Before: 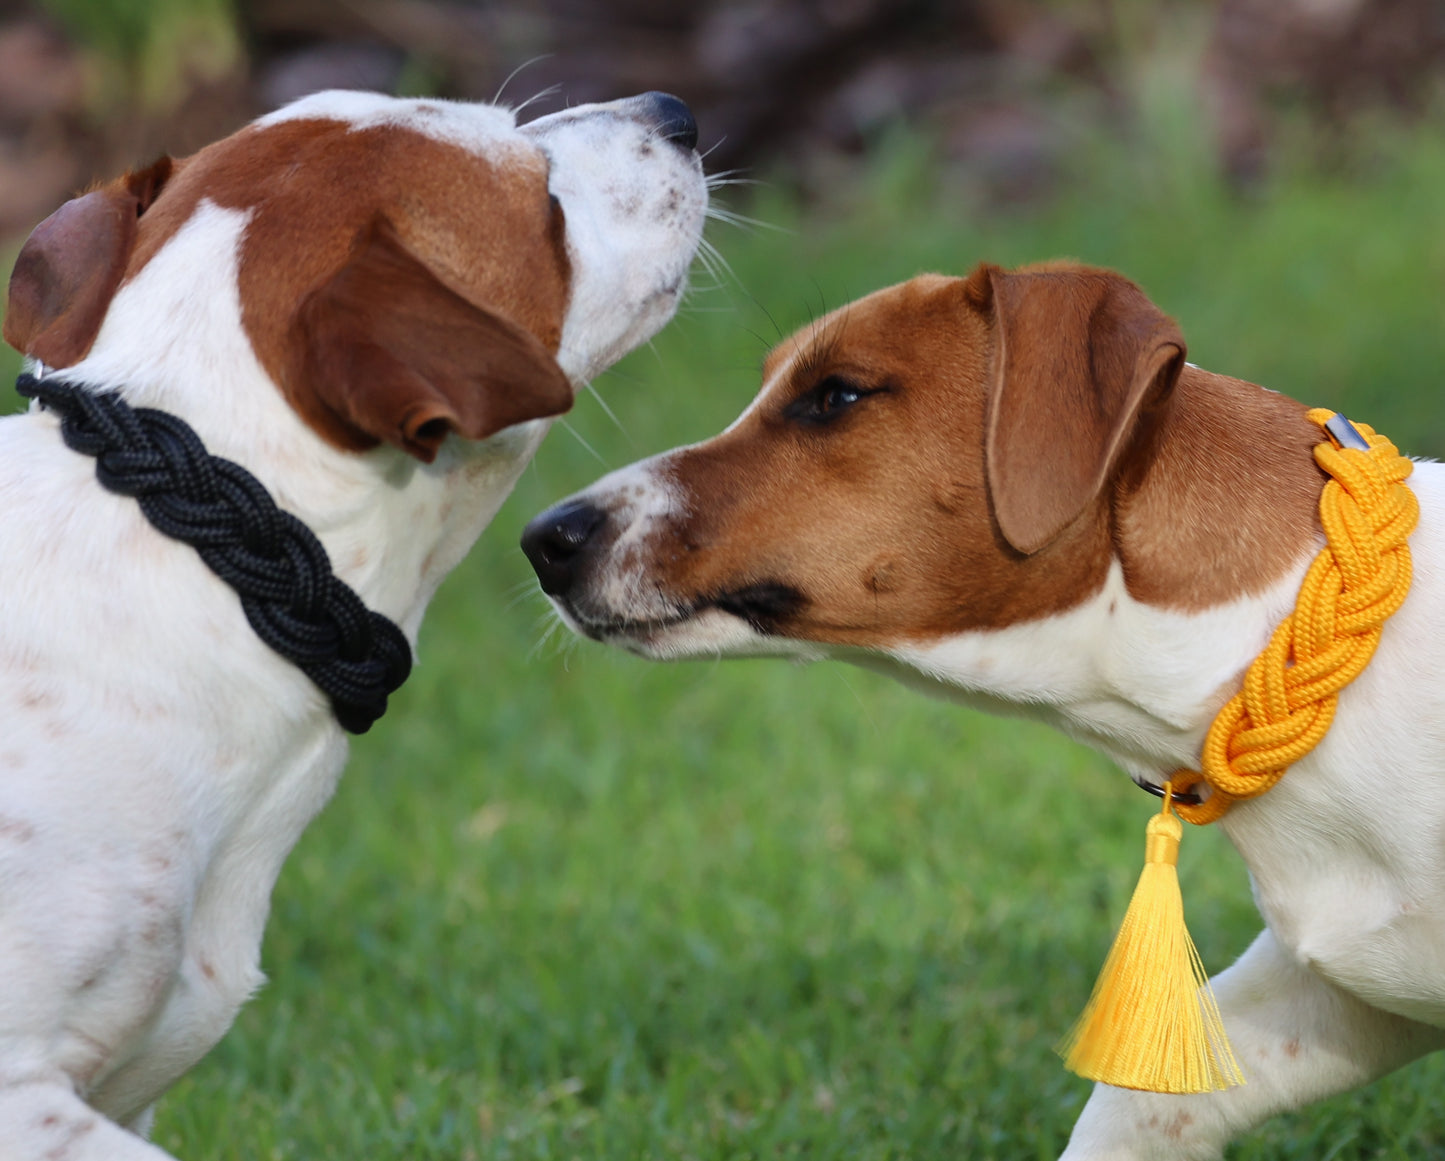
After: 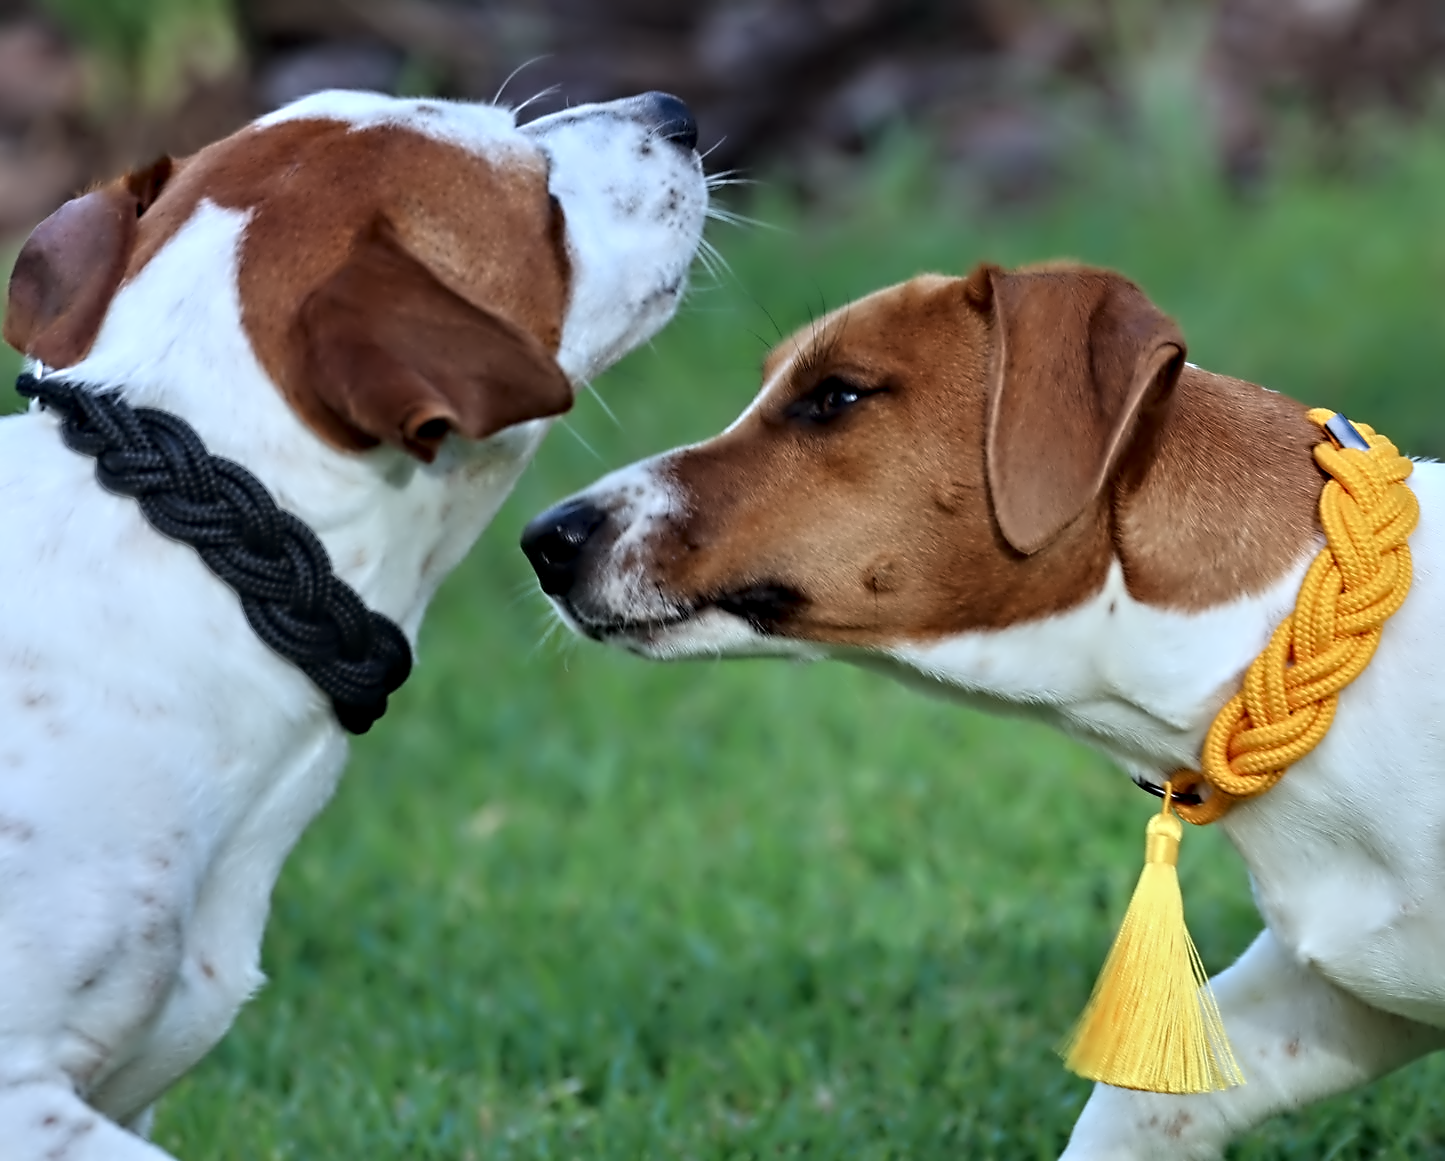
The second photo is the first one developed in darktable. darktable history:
contrast equalizer: octaves 7, y [[0.5, 0.542, 0.583, 0.625, 0.667, 0.708], [0.5 ×6], [0.5 ×6], [0, 0.033, 0.067, 0.1, 0.133, 0.167], [0, 0.05, 0.1, 0.15, 0.2, 0.25]]
color calibration: illuminant F (fluorescent), F source F9 (Cool White Deluxe 4150 K) – high CRI, x 0.374, y 0.373, temperature 4158.34 K
